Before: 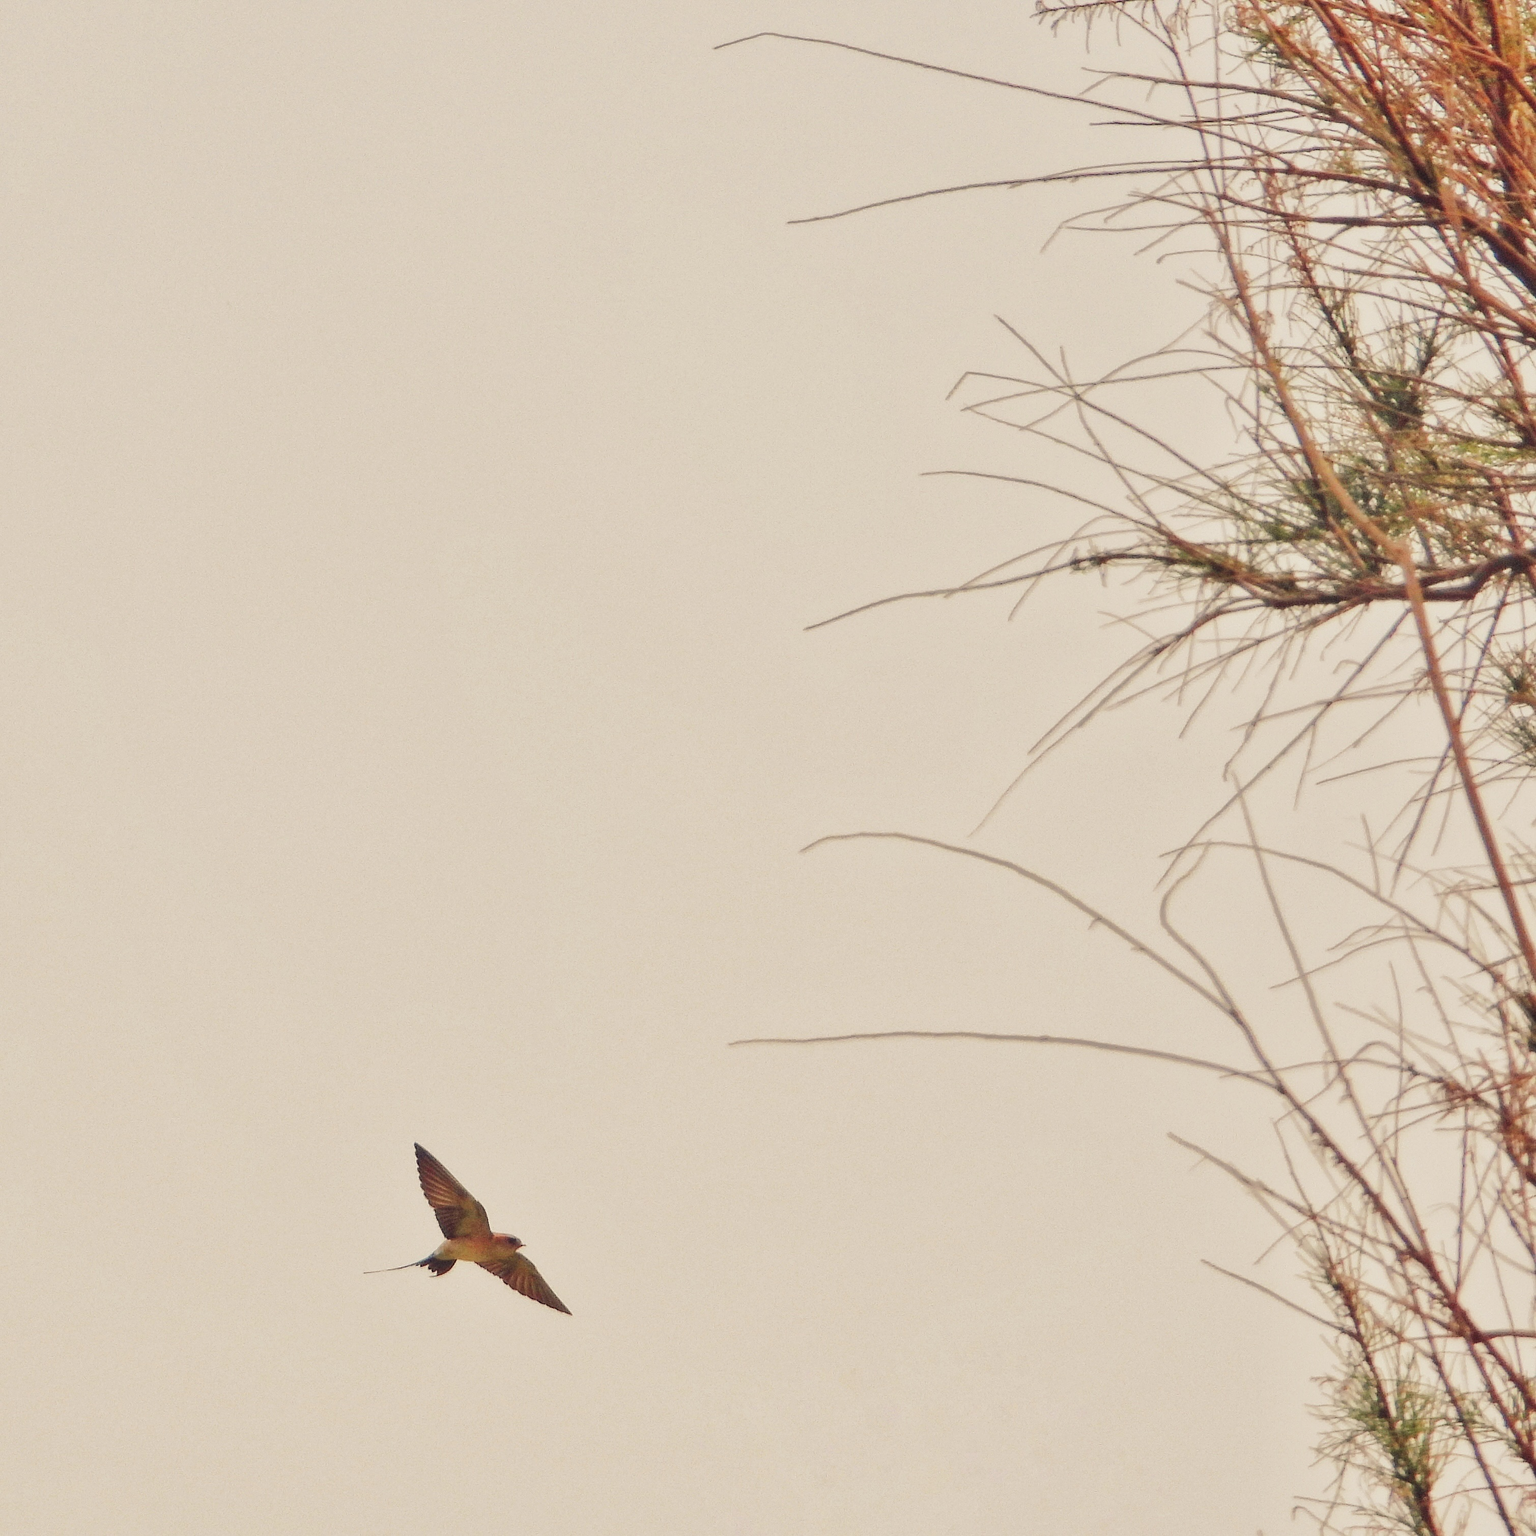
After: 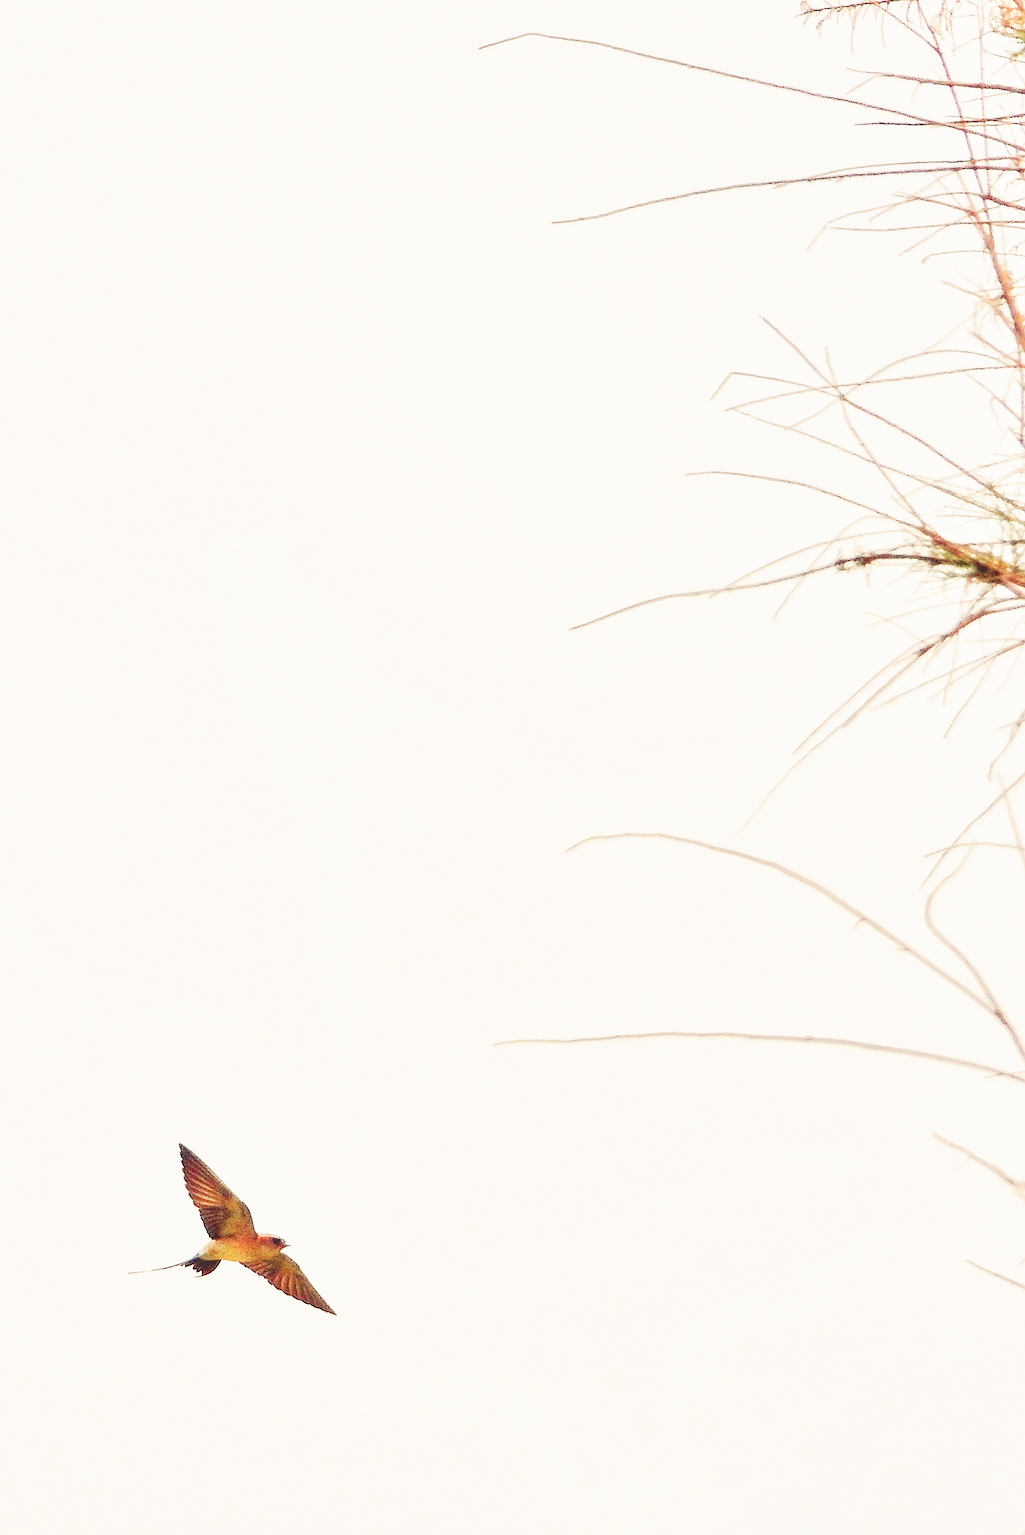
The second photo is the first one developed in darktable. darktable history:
base curve: curves: ch0 [(0, 0) (0.007, 0.004) (0.027, 0.03) (0.046, 0.07) (0.207, 0.54) (0.442, 0.872) (0.673, 0.972) (1, 1)], preserve colors none
crop and rotate: left 15.371%, right 17.878%
sharpen: on, module defaults
